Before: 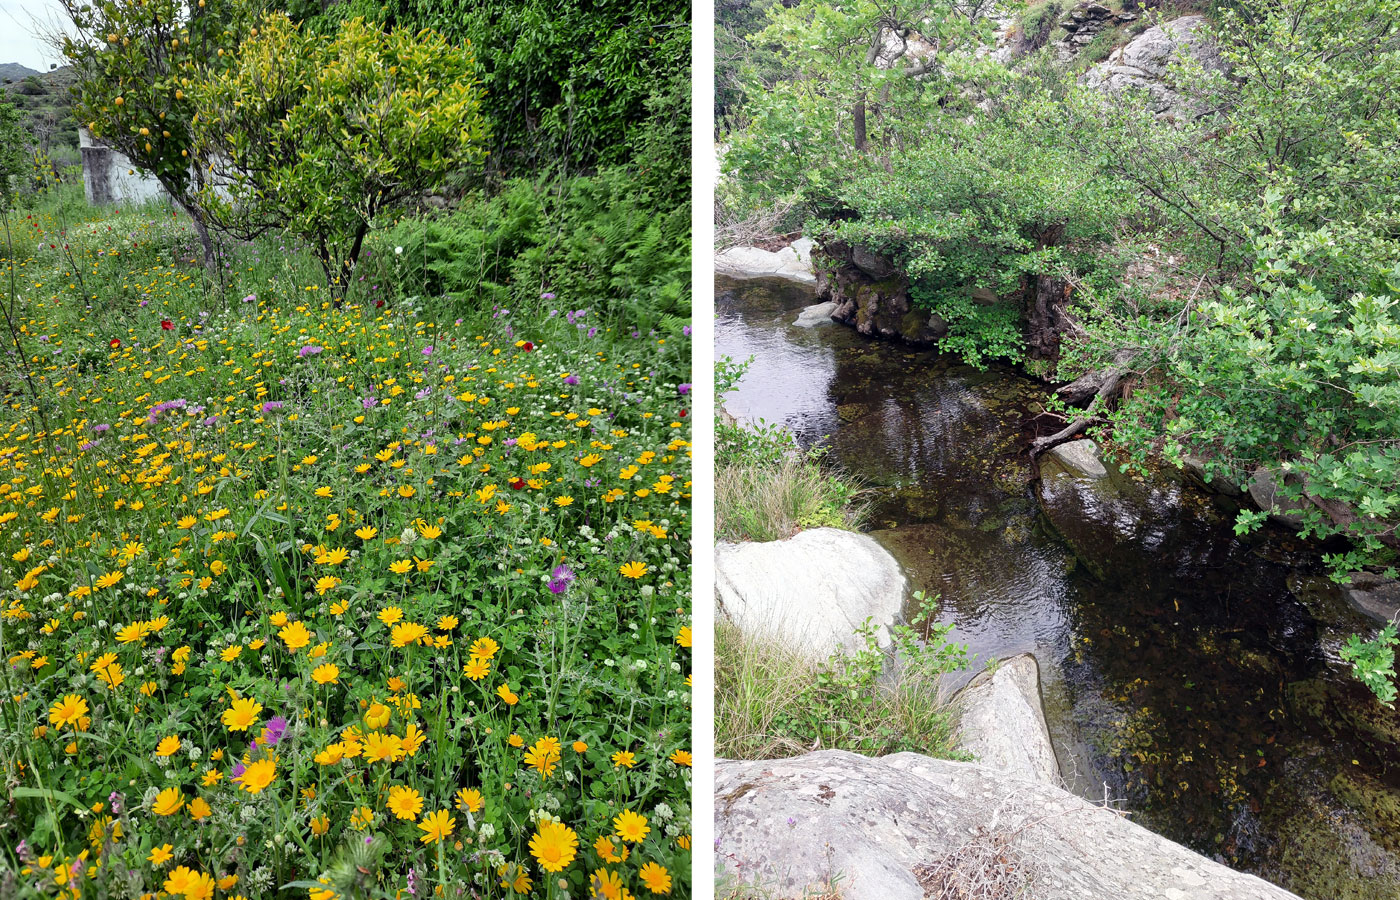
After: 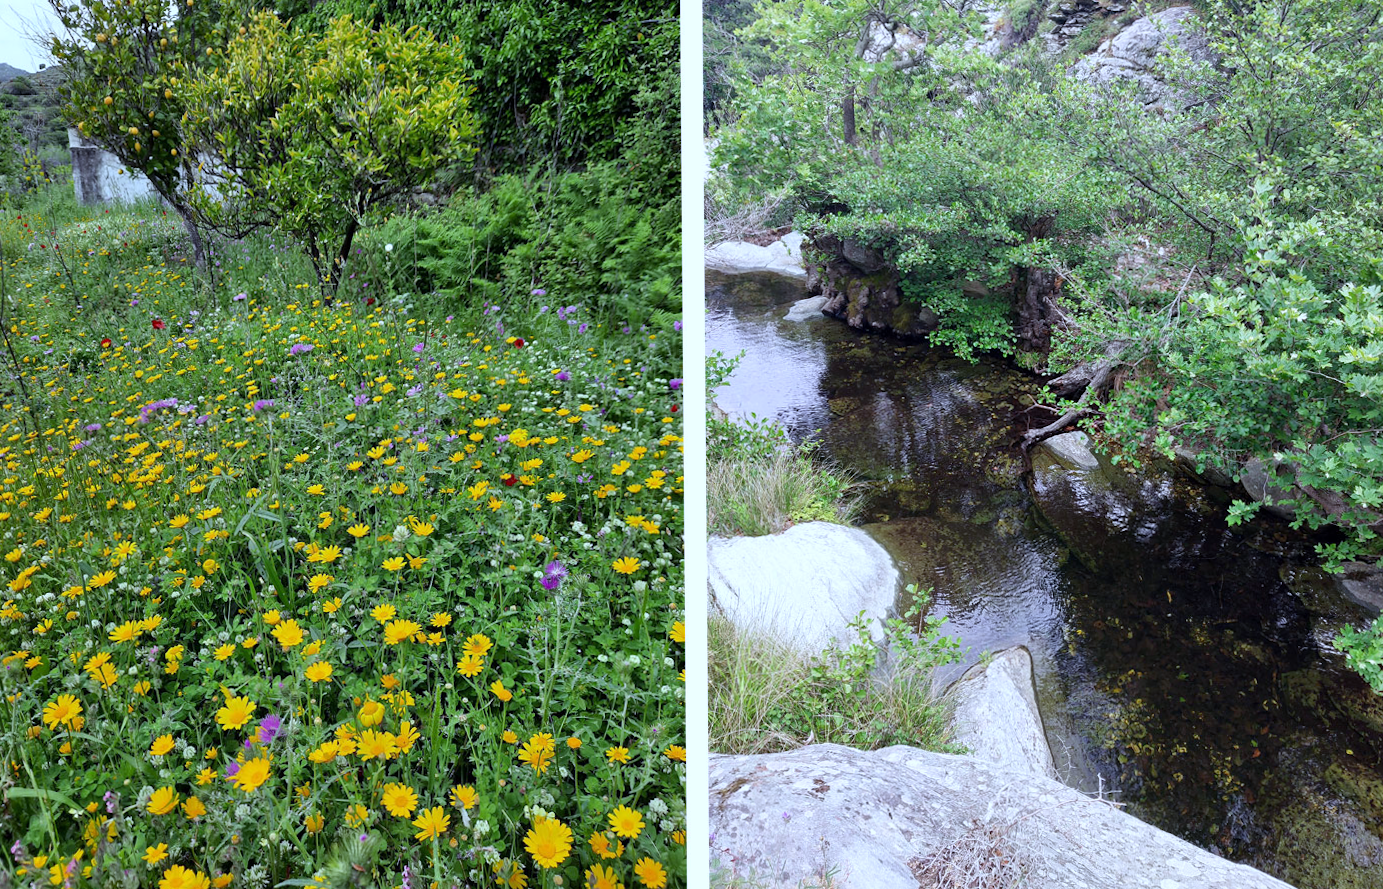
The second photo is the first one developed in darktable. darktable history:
rotate and perspective: rotation -0.45°, automatic cropping original format, crop left 0.008, crop right 0.992, crop top 0.012, crop bottom 0.988
white balance: red 0.926, green 1.003, blue 1.133
